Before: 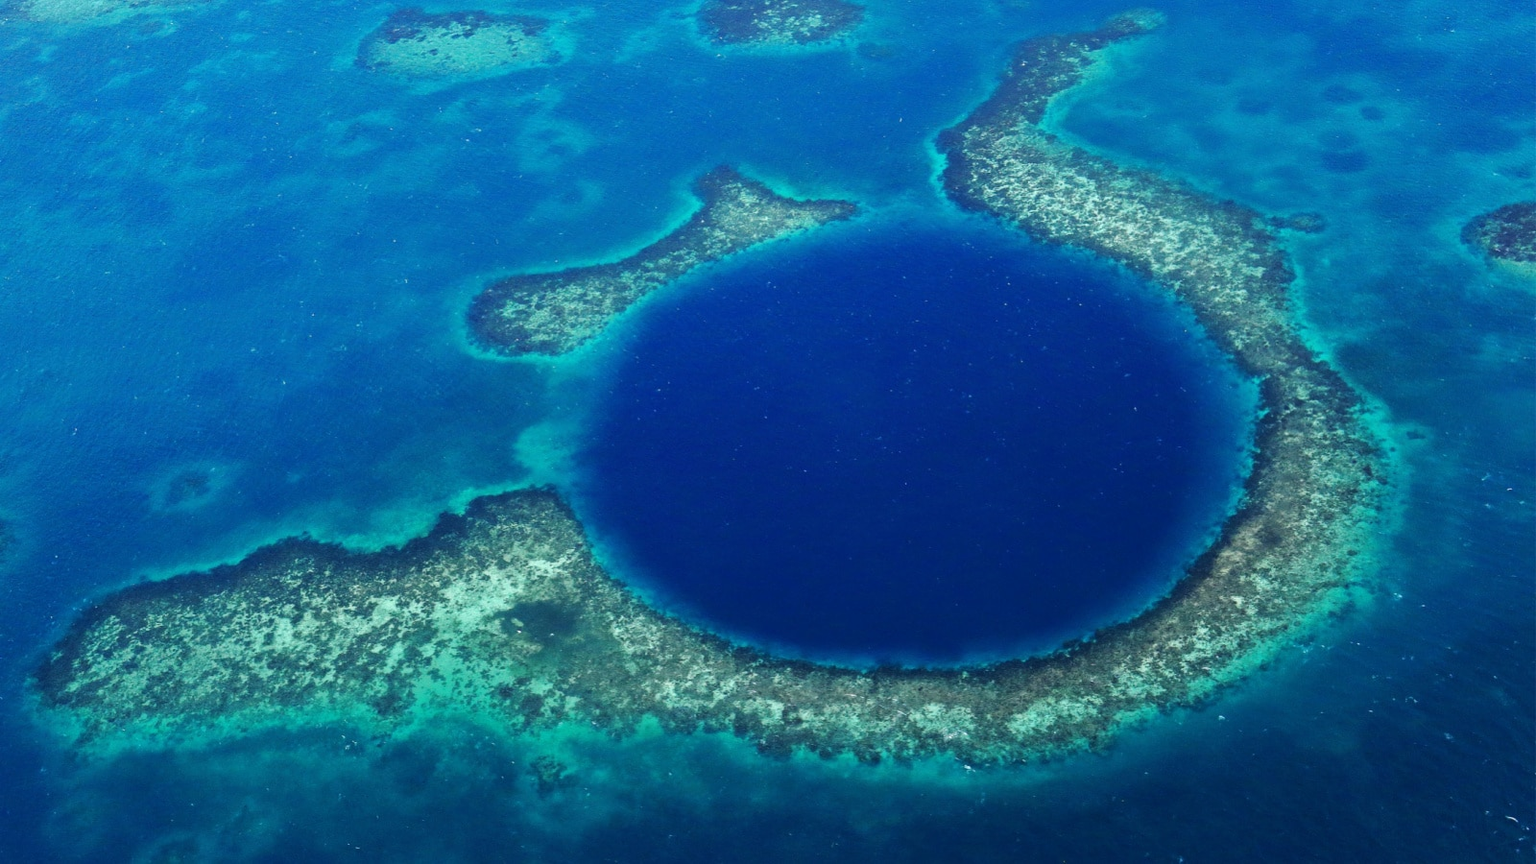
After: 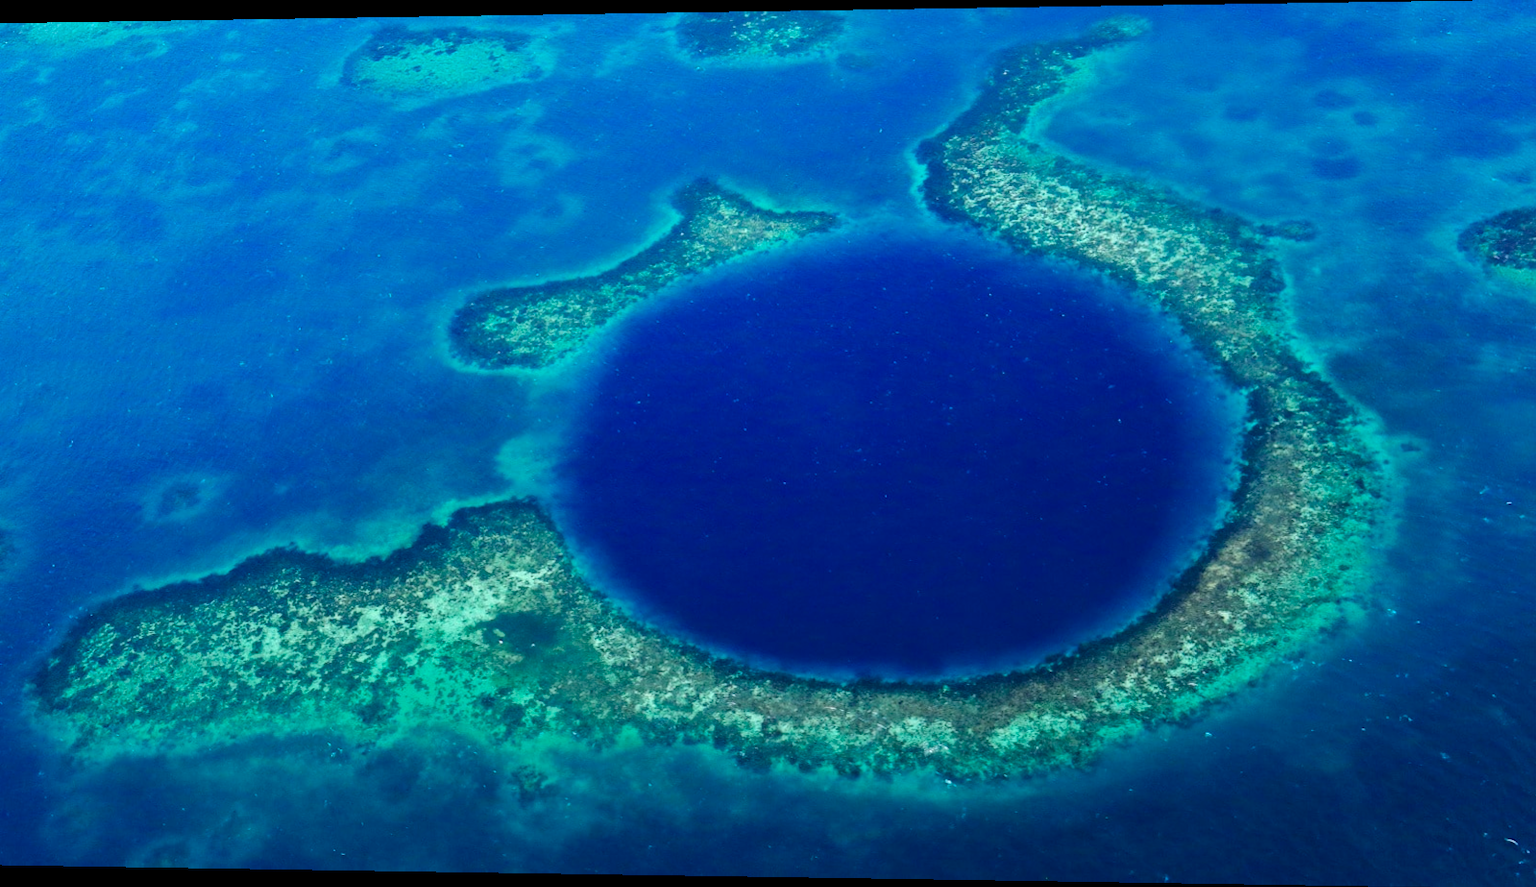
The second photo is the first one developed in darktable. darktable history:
rotate and perspective: lens shift (horizontal) -0.055, automatic cropping off
color balance rgb: perceptual saturation grading › global saturation 25%, global vibrance 20%
